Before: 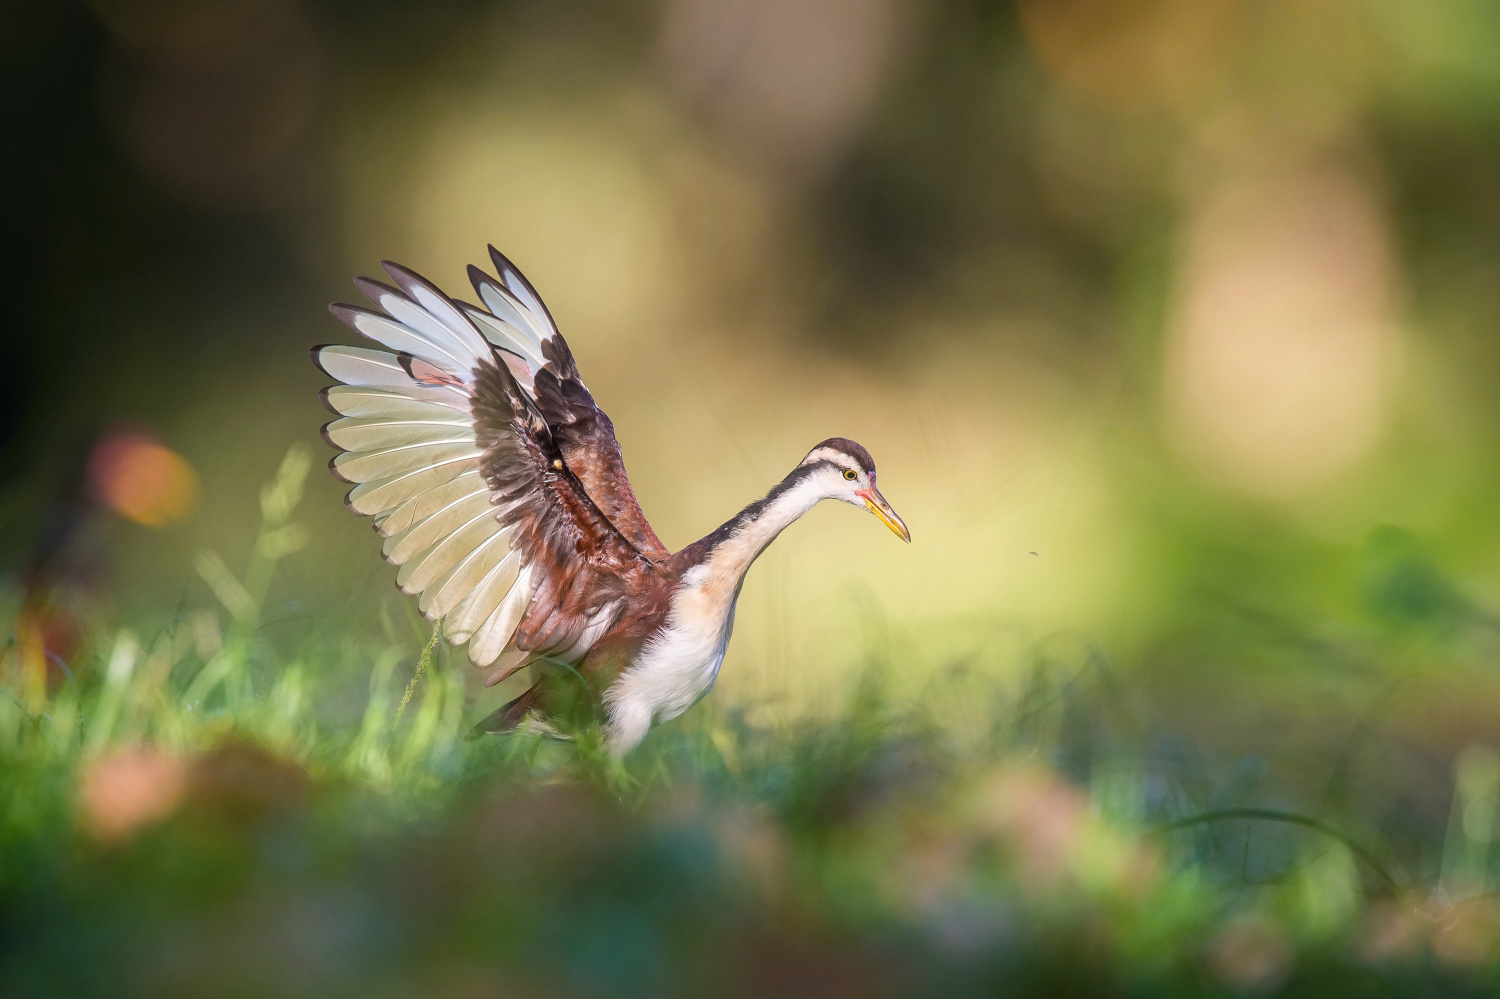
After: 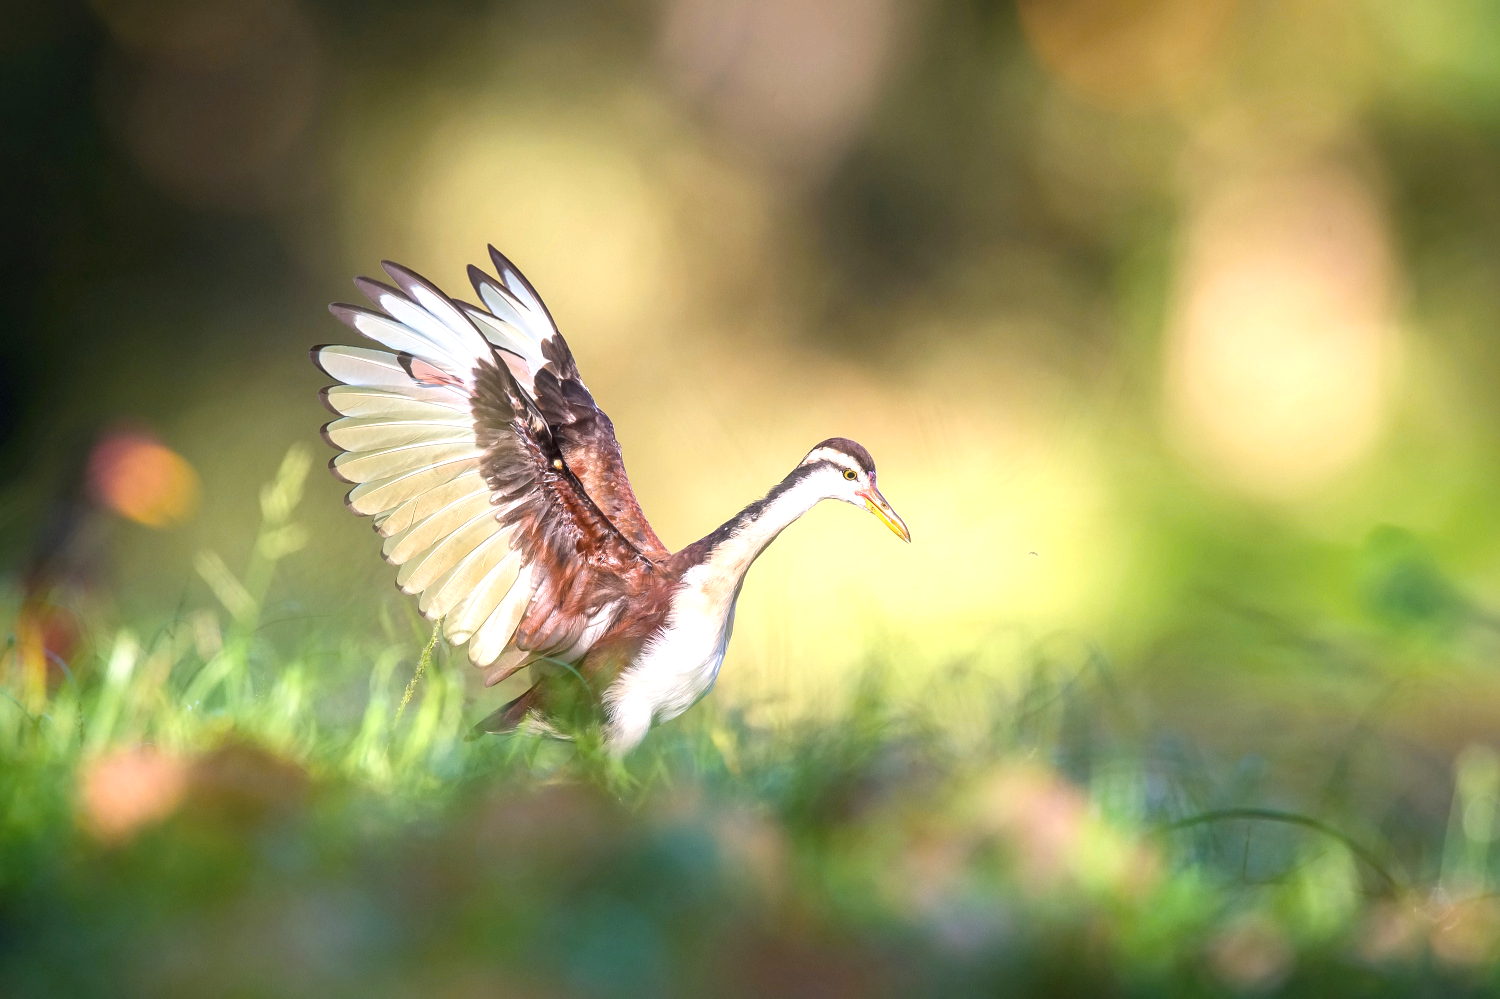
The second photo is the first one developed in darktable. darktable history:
exposure: exposure 0.717 EV, compensate highlight preservation false
